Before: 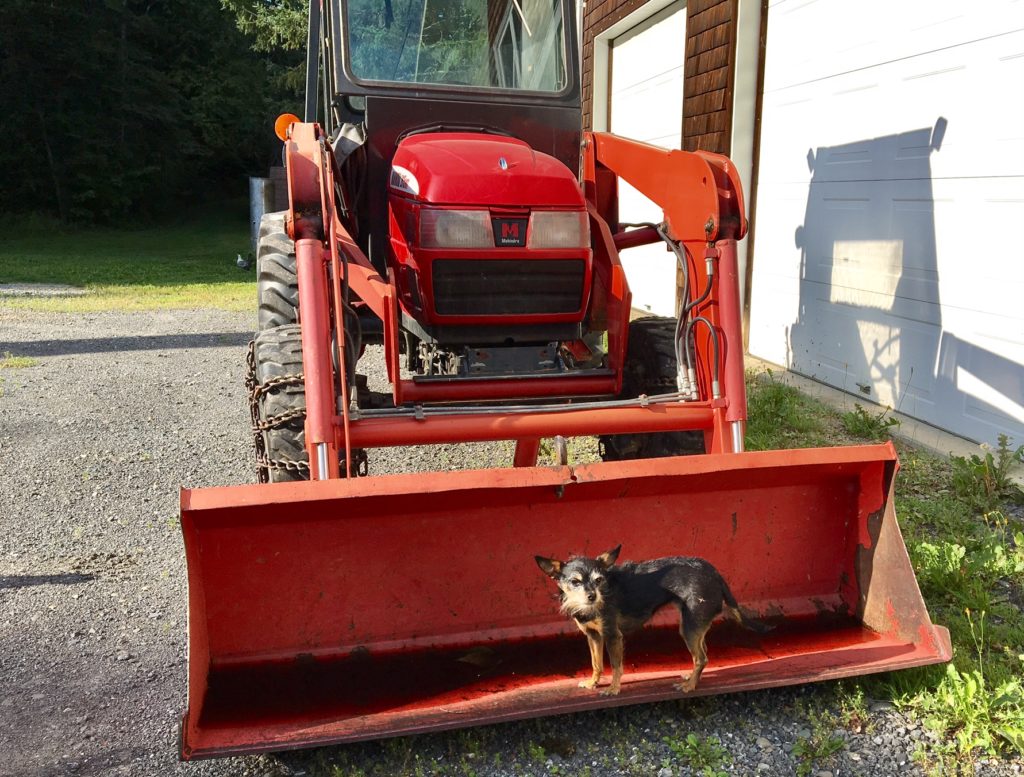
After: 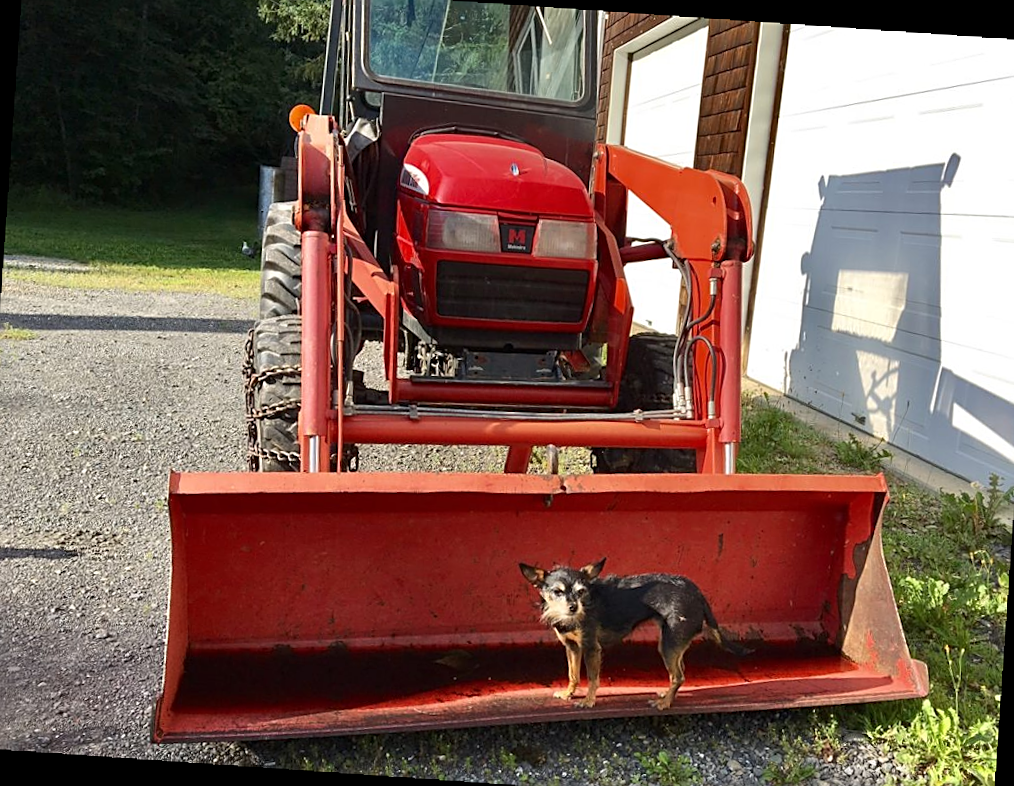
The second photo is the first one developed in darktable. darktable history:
sharpen: on, module defaults
rotate and perspective: rotation 2.27°, automatic cropping off
crop and rotate: angle -1.69°
